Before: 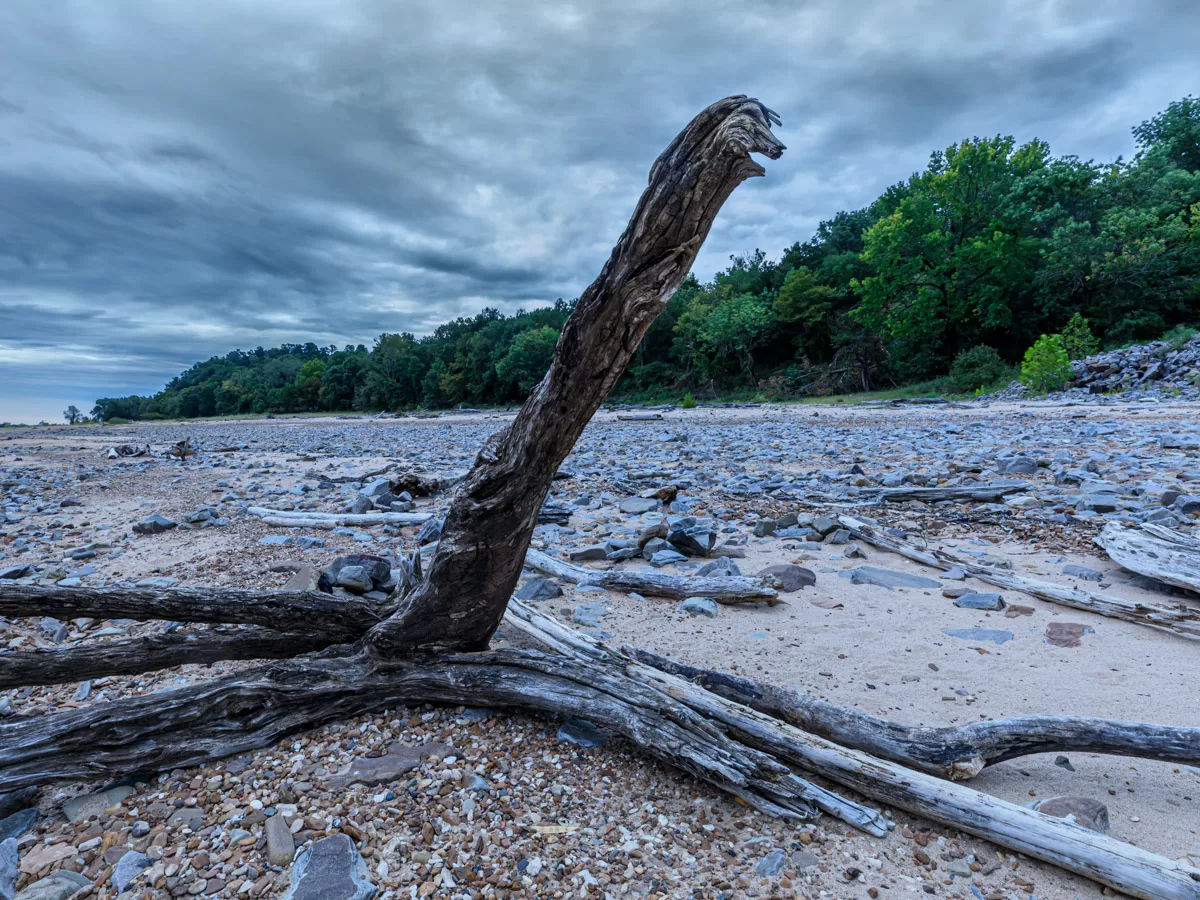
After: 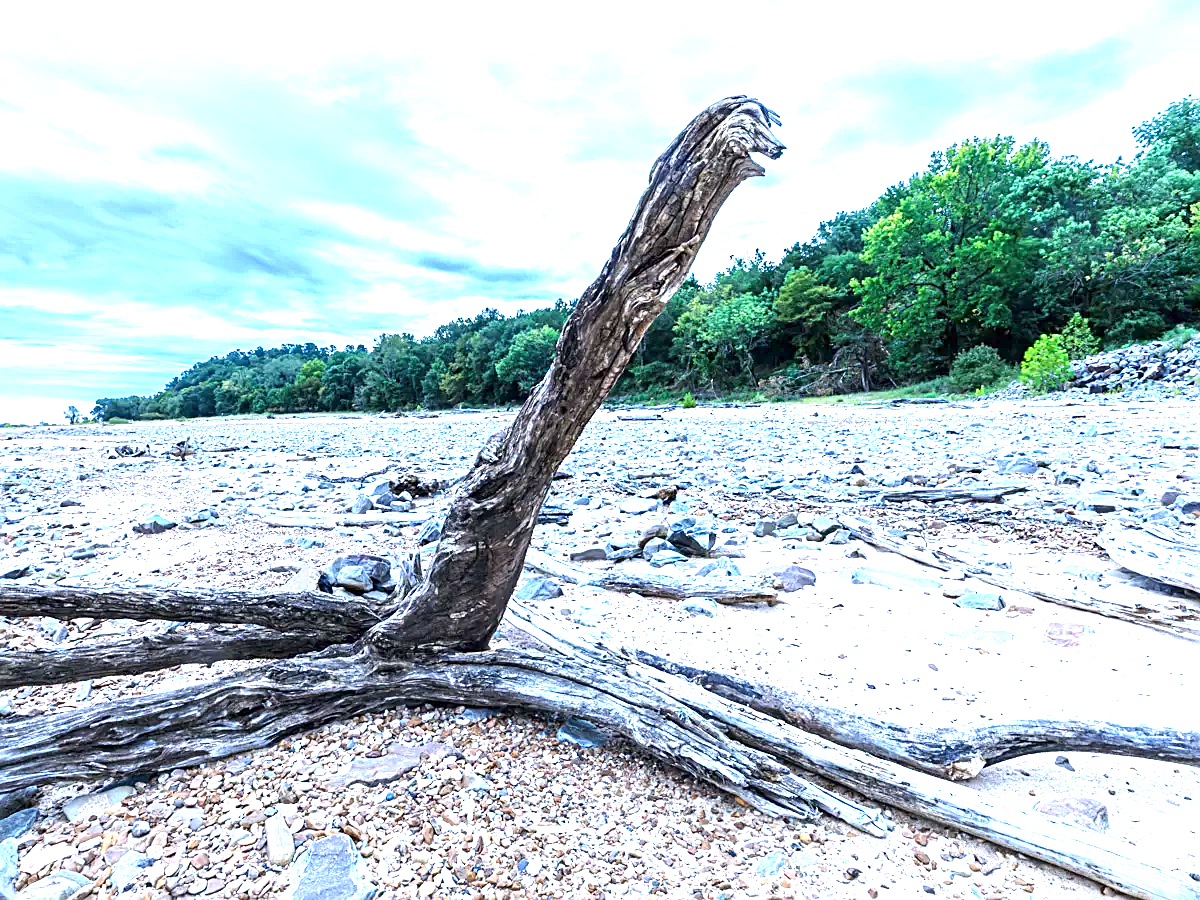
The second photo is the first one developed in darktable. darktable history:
sharpen: on, module defaults
contrast brightness saturation: contrast 0.102, brightness 0.024, saturation 0.017
exposure: exposure 2.24 EV, compensate exposure bias true, compensate highlight preservation false
